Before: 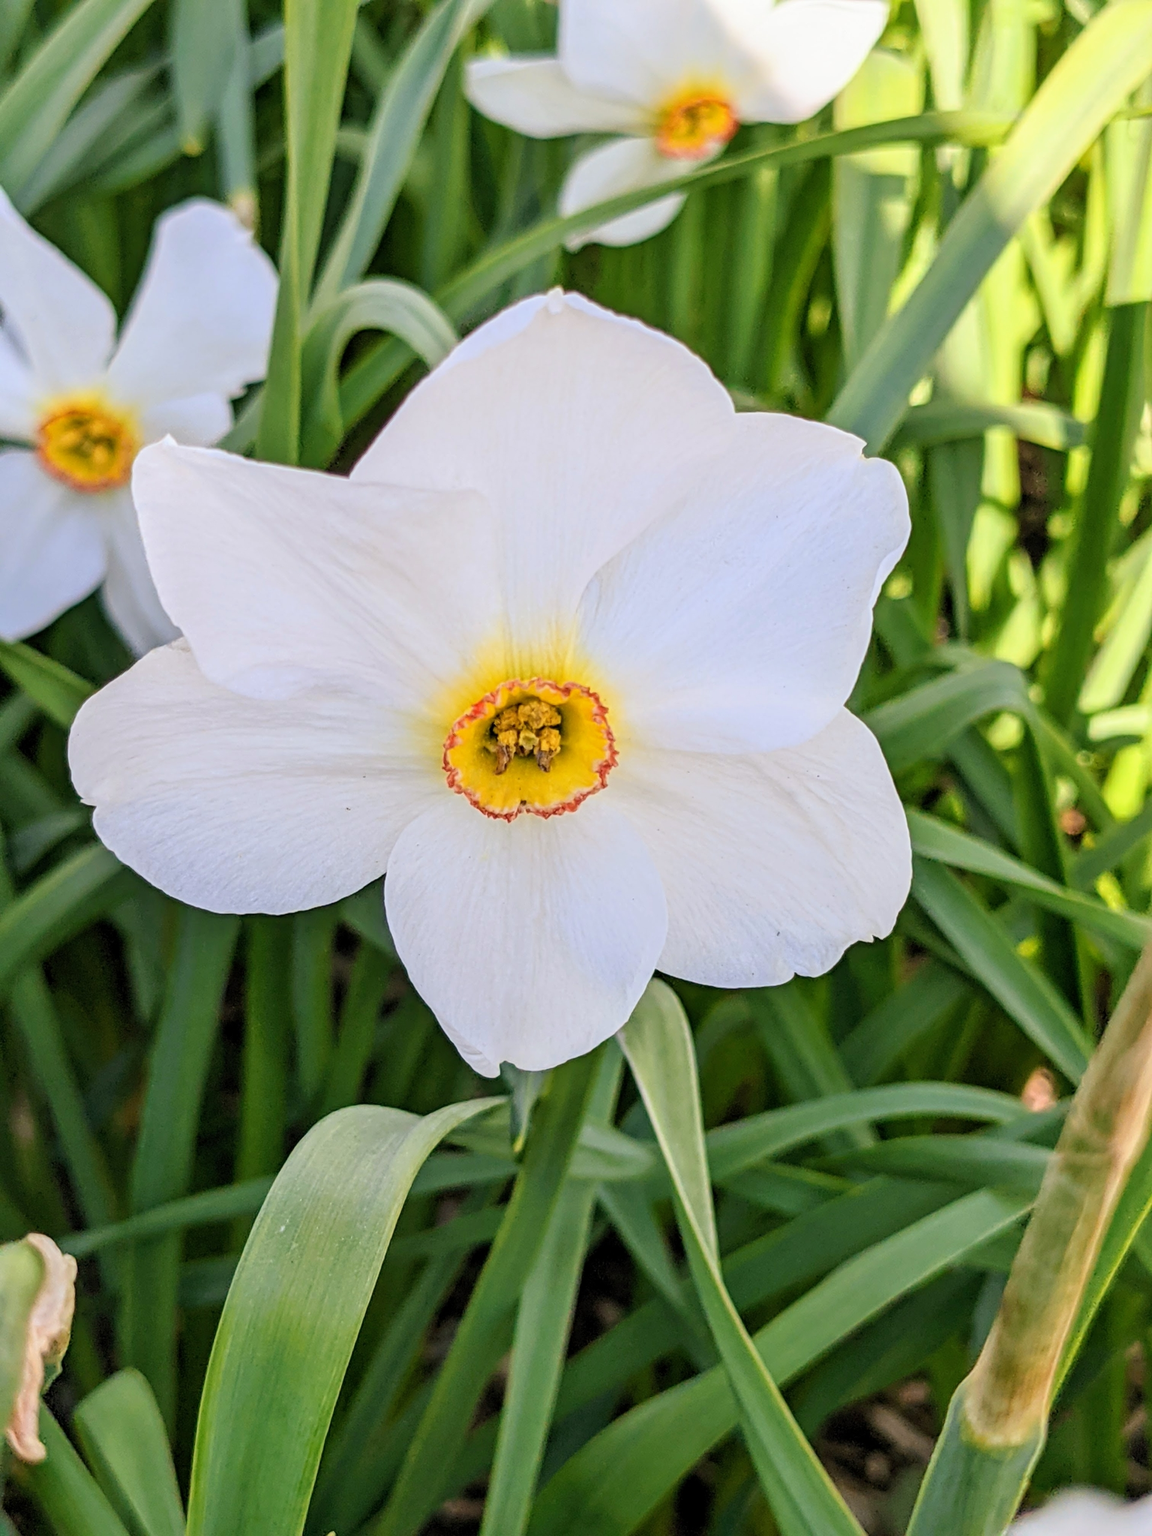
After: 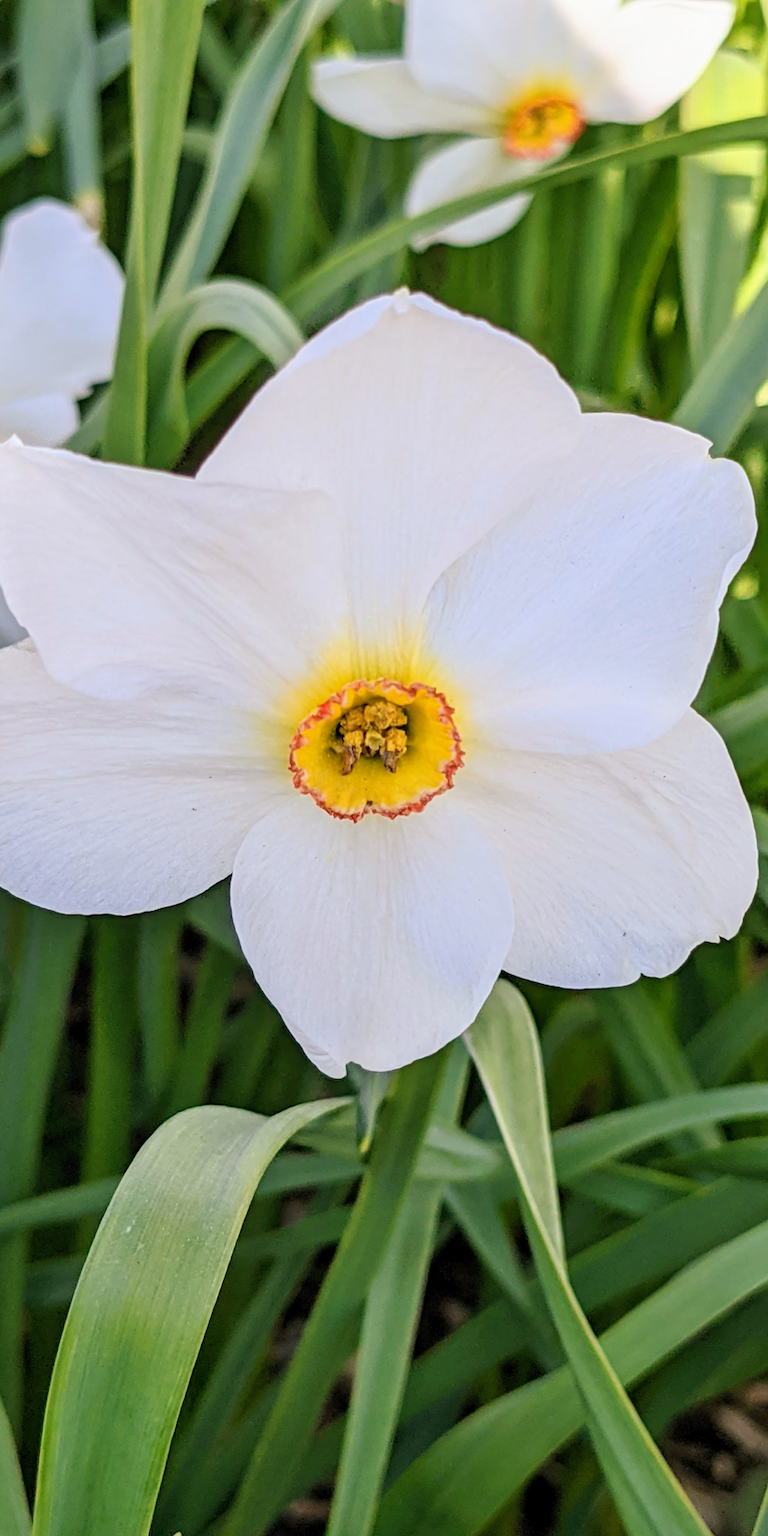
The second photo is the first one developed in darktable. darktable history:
crop and rotate: left 13.421%, right 19.884%
